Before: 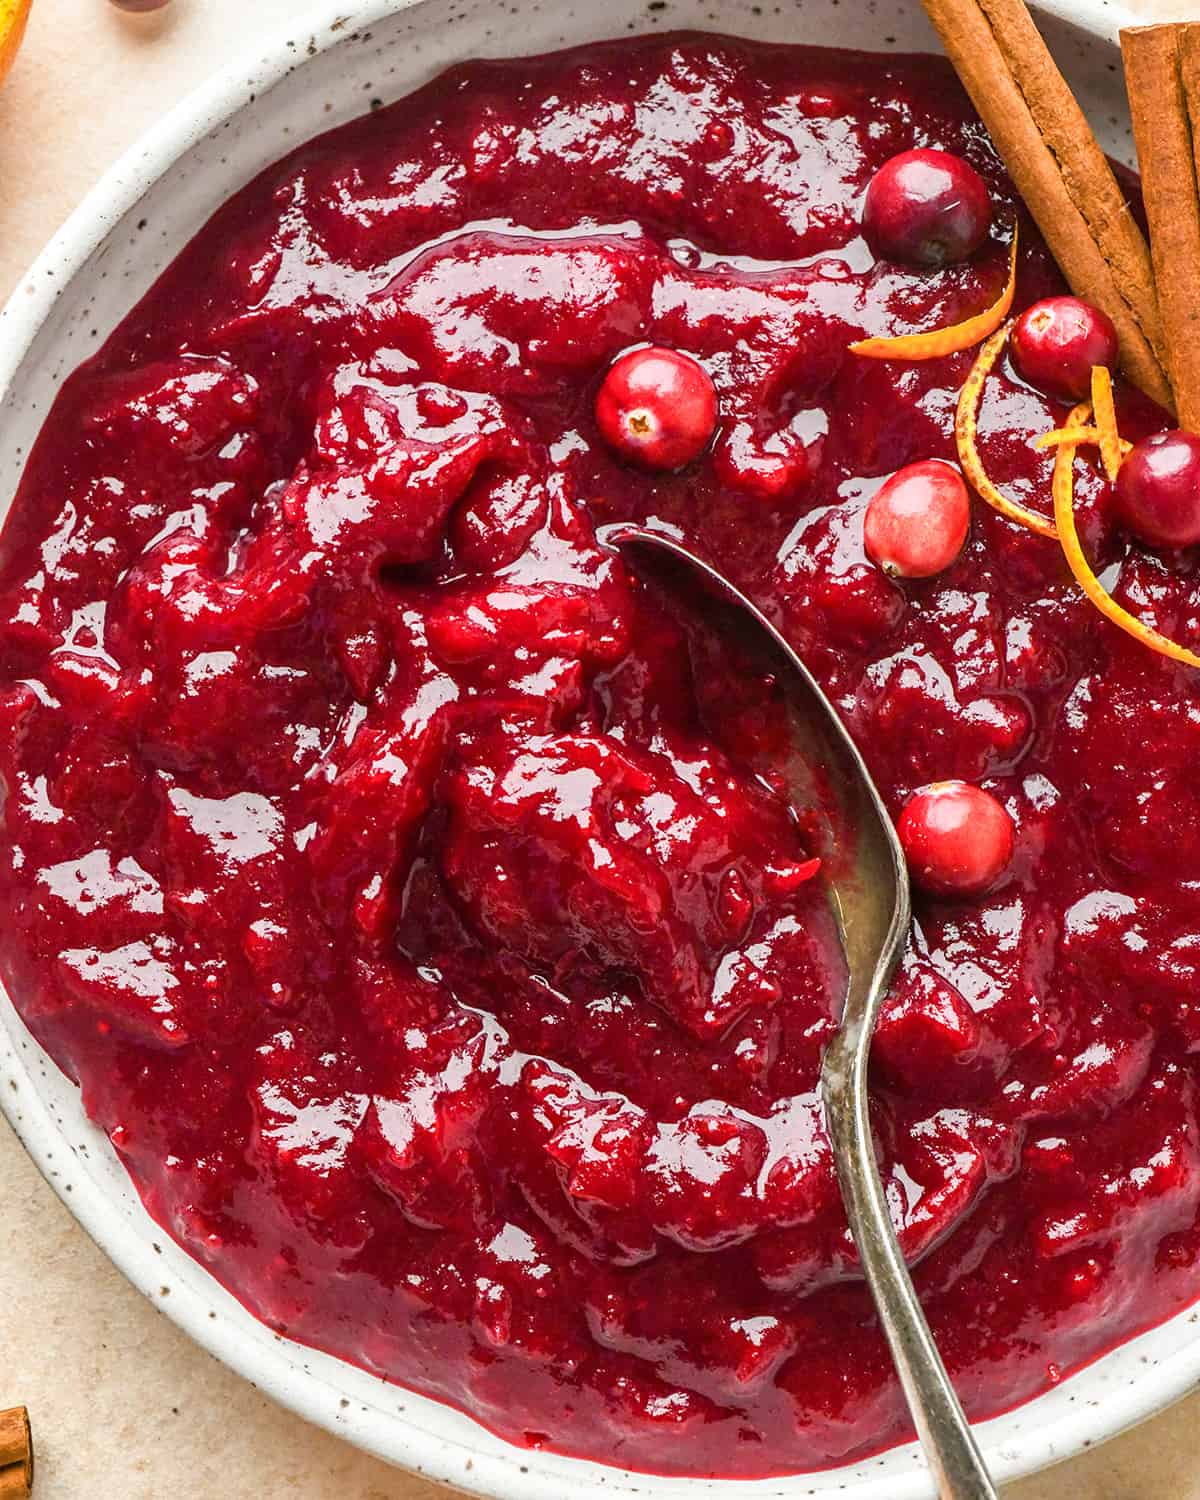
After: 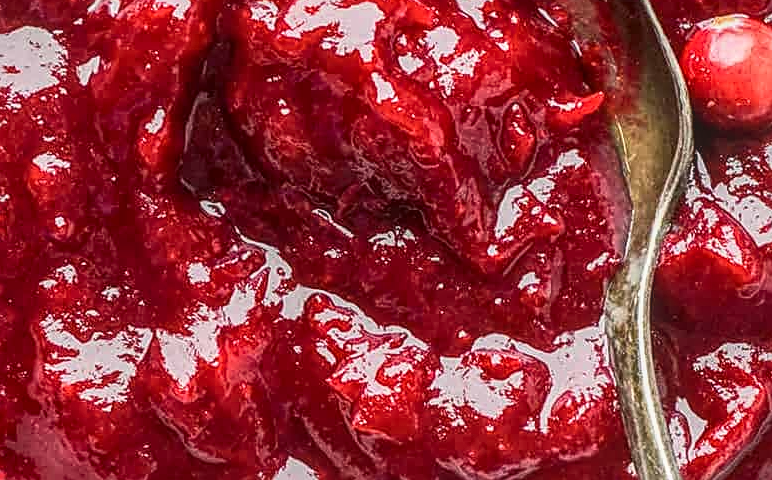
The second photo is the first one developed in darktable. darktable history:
contrast brightness saturation: contrast 0.22
crop: left 18.091%, top 51.13%, right 17.525%, bottom 16.85%
shadows and highlights: shadows 37.27, highlights -28.18, soften with gaussian
local contrast: highlights 66%, shadows 33%, detail 166%, midtone range 0.2
sharpen: on, module defaults
